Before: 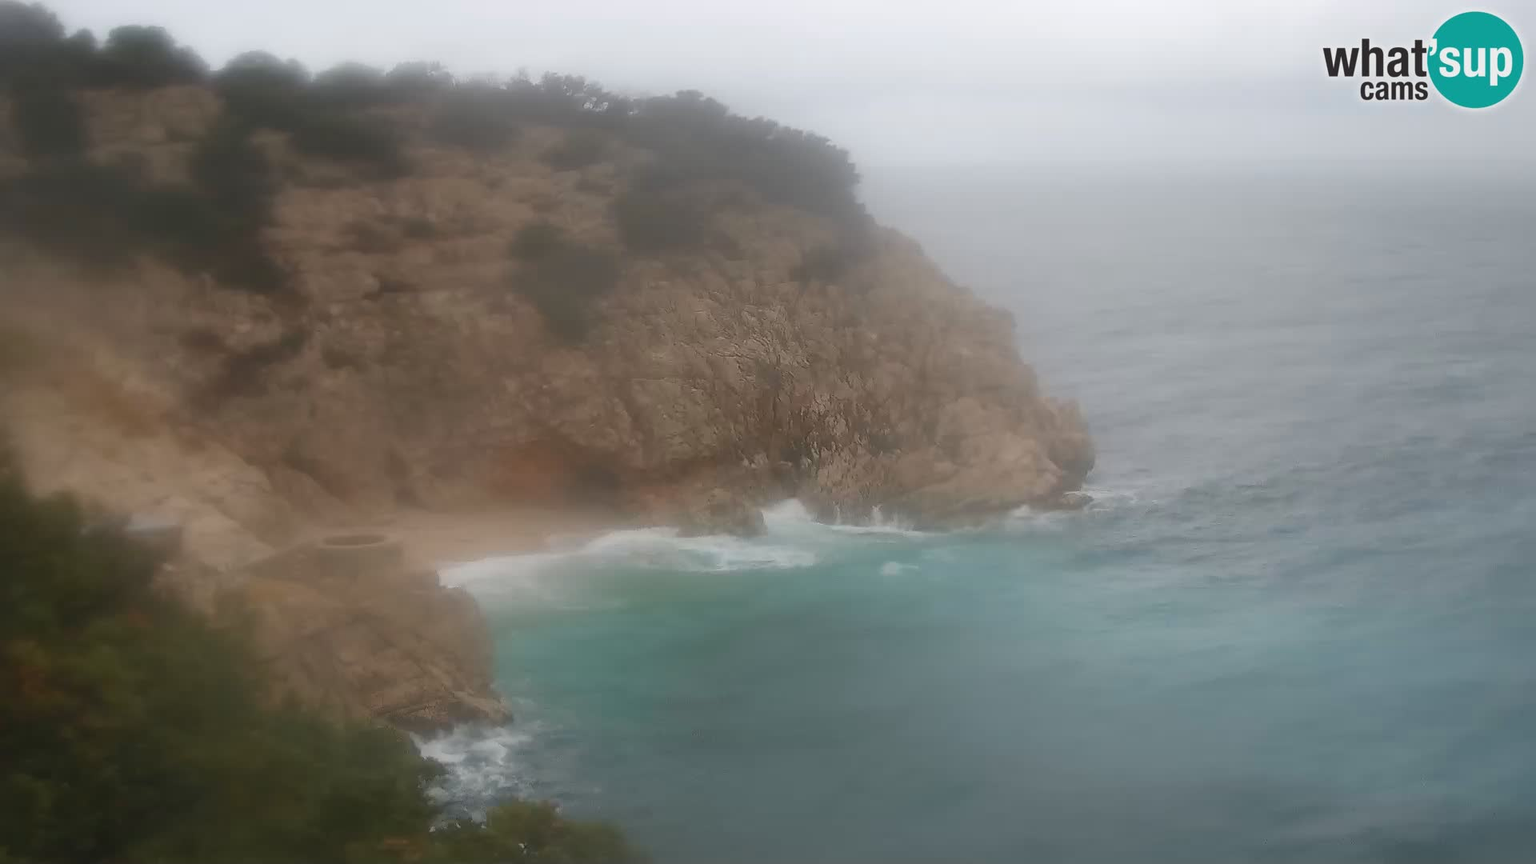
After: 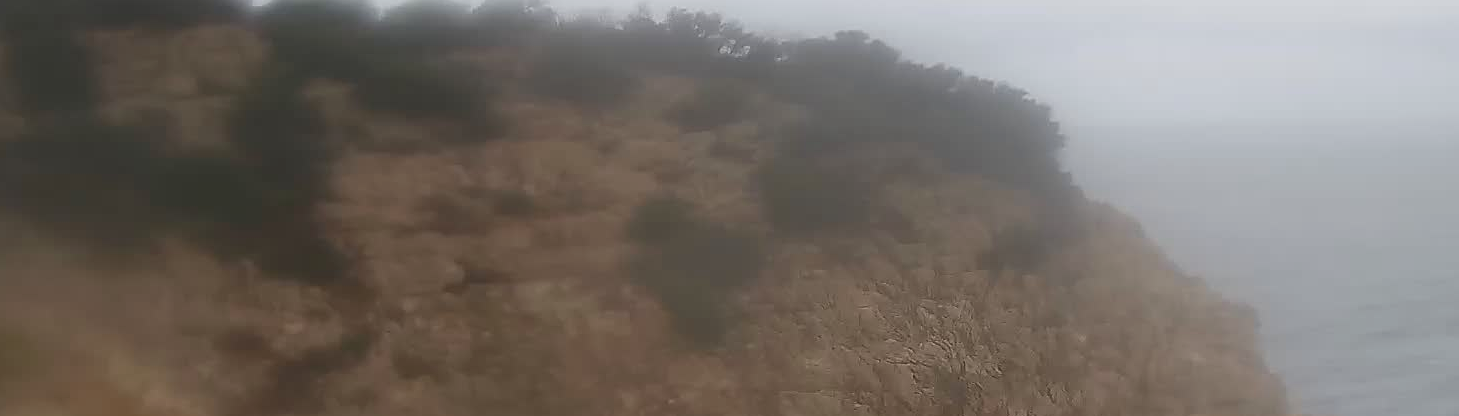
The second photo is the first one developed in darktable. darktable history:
crop: left 0.541%, top 7.641%, right 23.464%, bottom 53.831%
sharpen: on, module defaults
color balance rgb: shadows lift › hue 87.94°, perceptual saturation grading › global saturation 0.225%, global vibrance 20%
exposure: exposure -0.181 EV, compensate highlight preservation false
